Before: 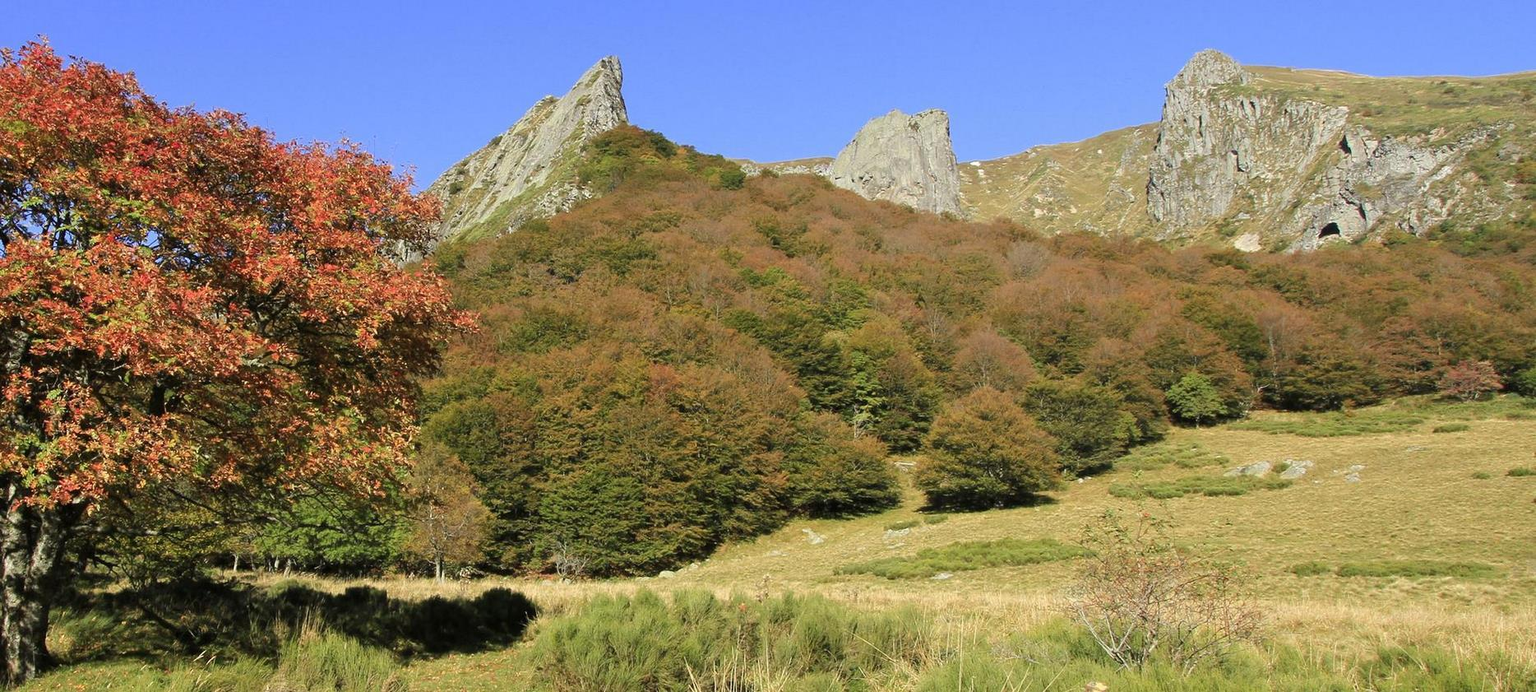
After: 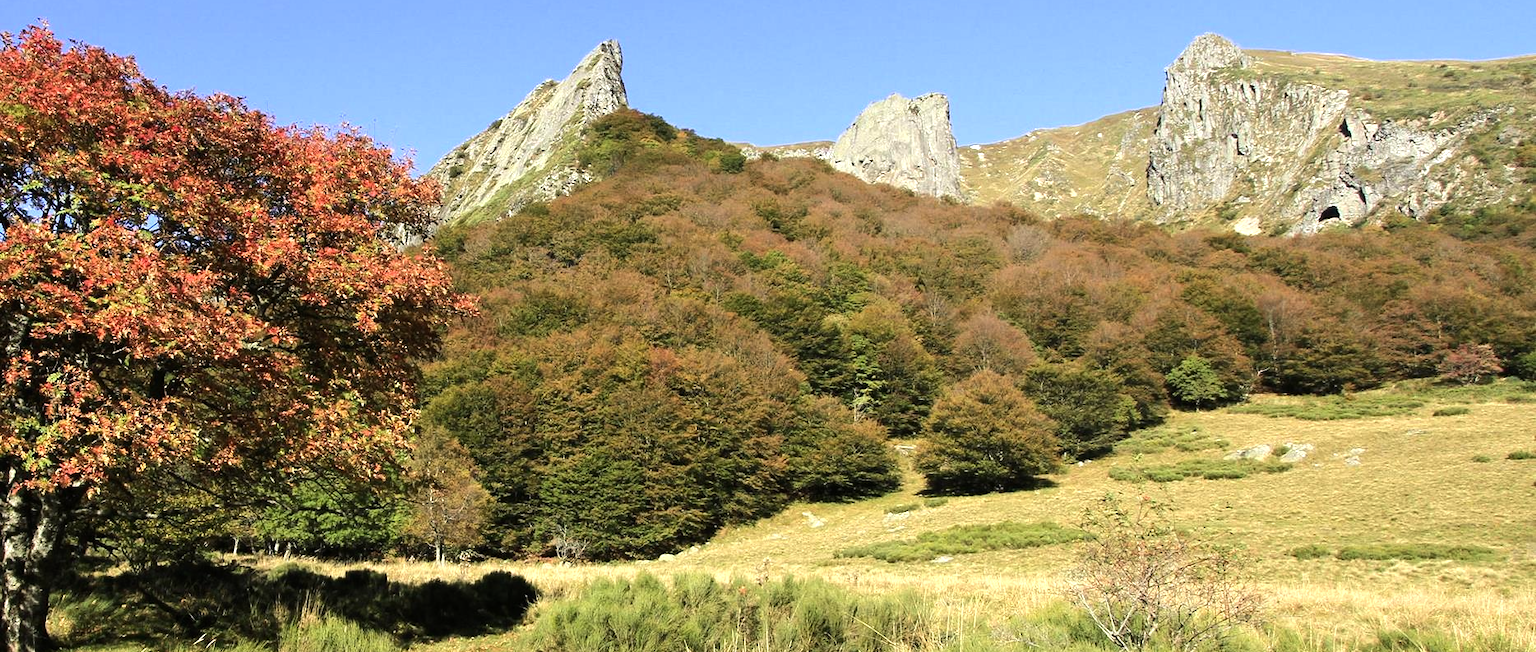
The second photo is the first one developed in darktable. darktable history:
crop and rotate: top 2.479%, bottom 3.018%
tone equalizer: -8 EV -0.75 EV, -7 EV -0.7 EV, -6 EV -0.6 EV, -5 EV -0.4 EV, -3 EV 0.4 EV, -2 EV 0.6 EV, -1 EV 0.7 EV, +0 EV 0.75 EV, edges refinement/feathering 500, mask exposure compensation -1.57 EV, preserve details no
